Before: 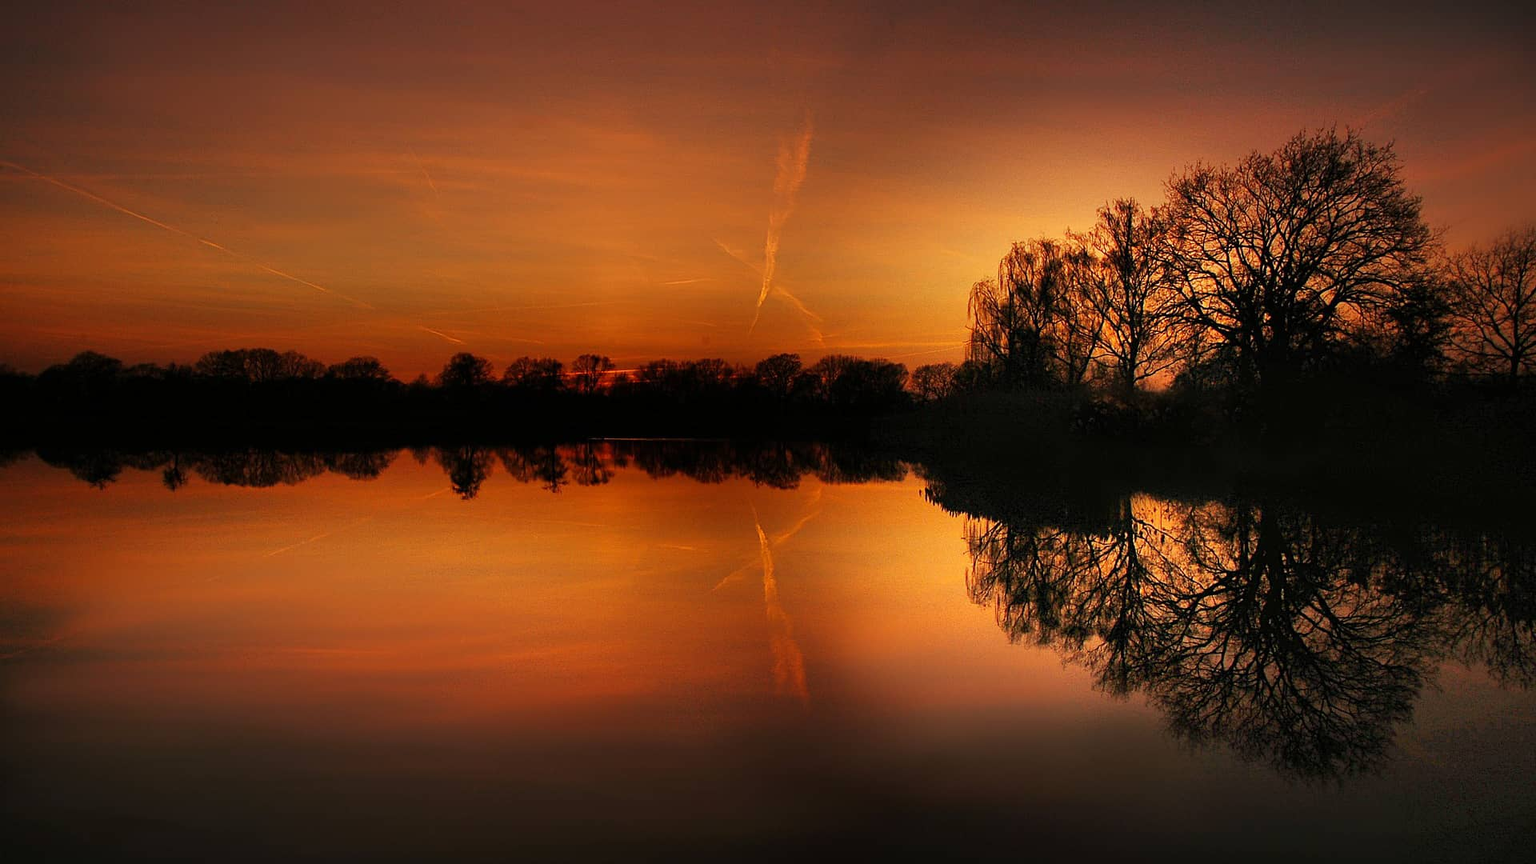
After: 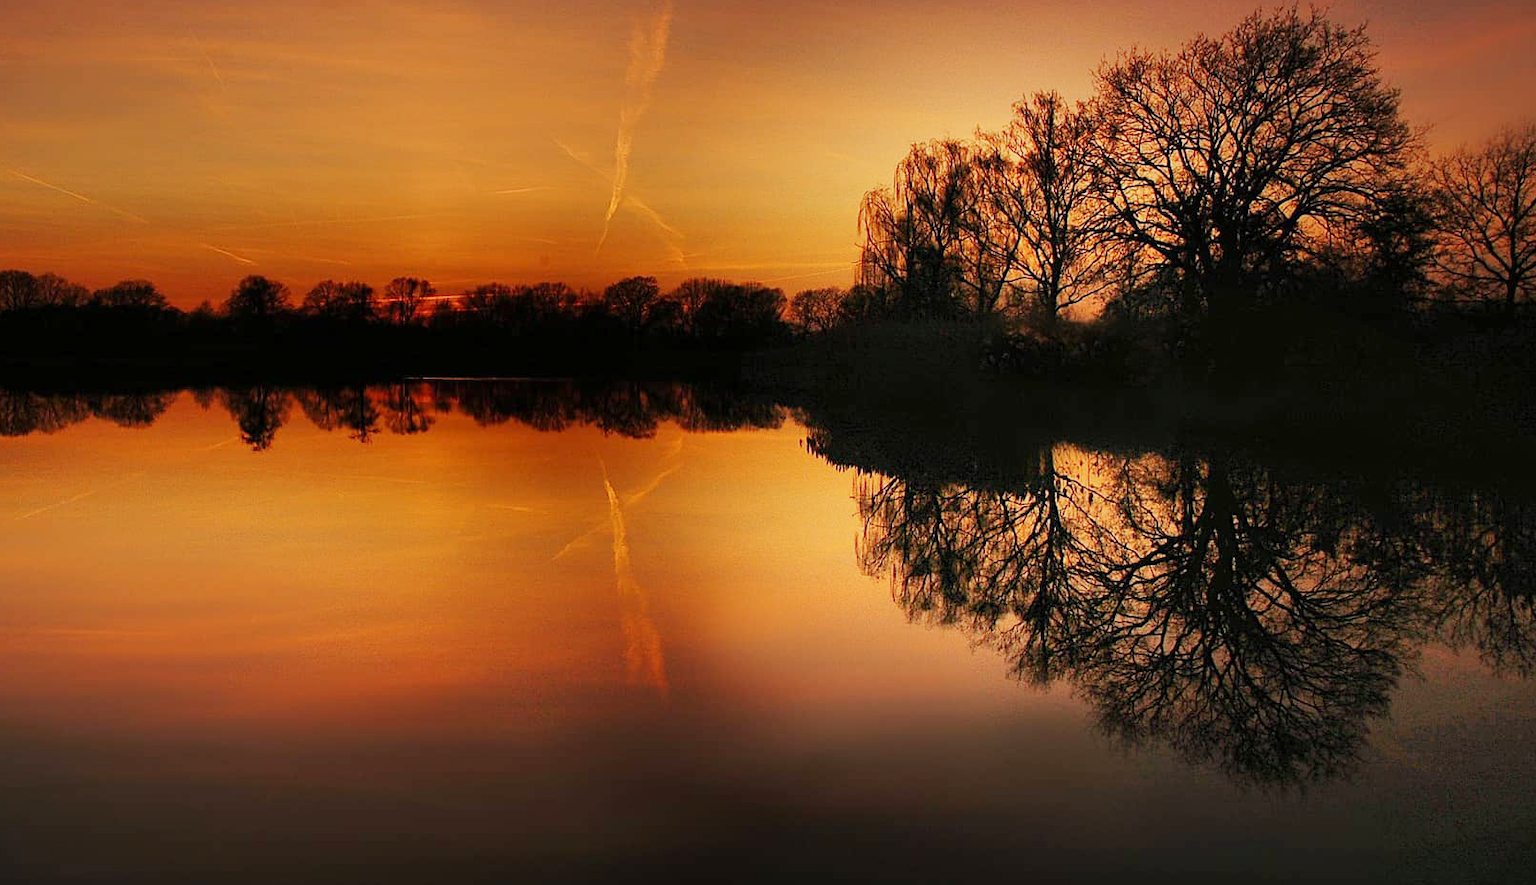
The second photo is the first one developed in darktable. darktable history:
crop: left 16.315%, top 14.246%
white balance: red 0.988, blue 1.017
exposure: exposure -0.116 EV, compensate exposure bias true, compensate highlight preservation false
base curve: curves: ch0 [(0, 0) (0.158, 0.273) (0.879, 0.895) (1, 1)], preserve colors none
